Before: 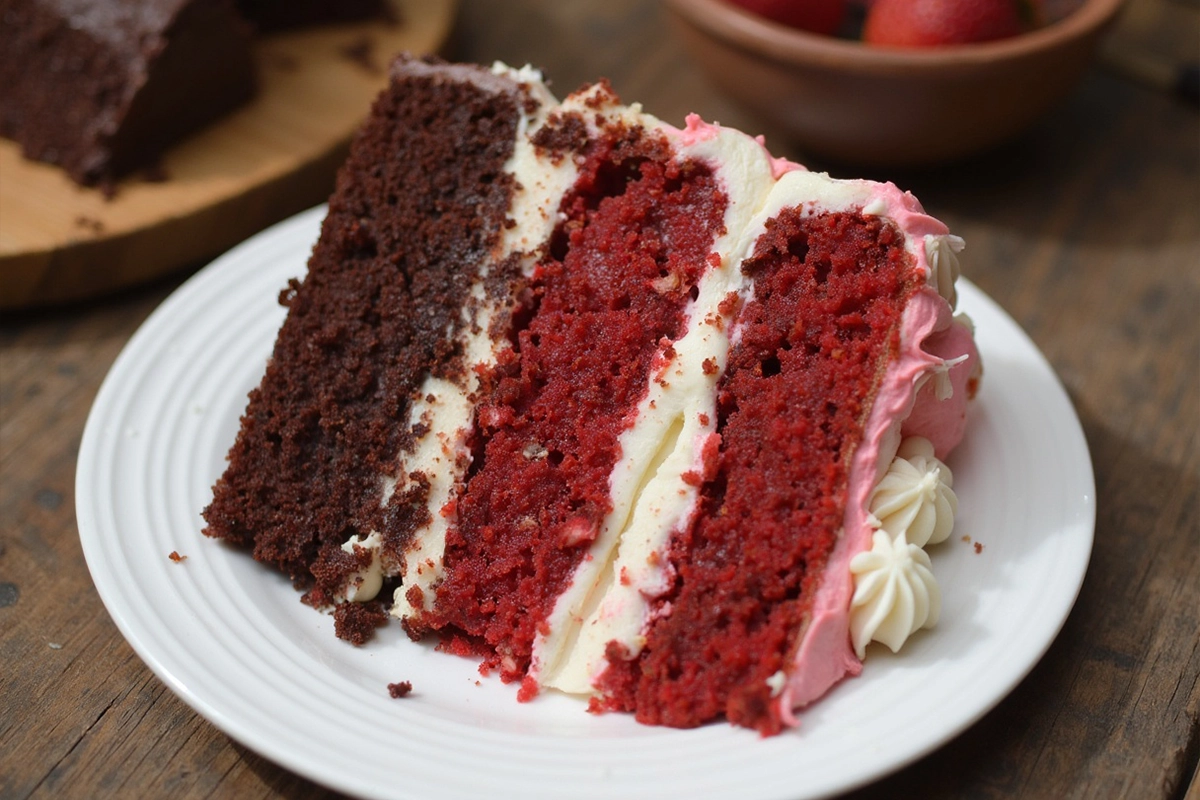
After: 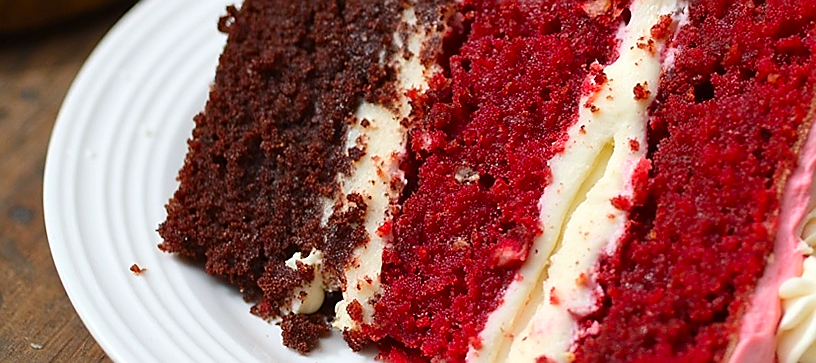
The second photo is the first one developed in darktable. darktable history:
crop: top 36.498%, right 27.964%, bottom 14.995%
rotate and perspective: rotation 0.062°, lens shift (vertical) 0.115, lens shift (horizontal) -0.133, crop left 0.047, crop right 0.94, crop top 0.061, crop bottom 0.94
sharpen: radius 1.4, amount 1.25, threshold 0.7
contrast brightness saturation: contrast 0.09, saturation 0.28
exposure: exposure 0.2 EV, compensate highlight preservation false
